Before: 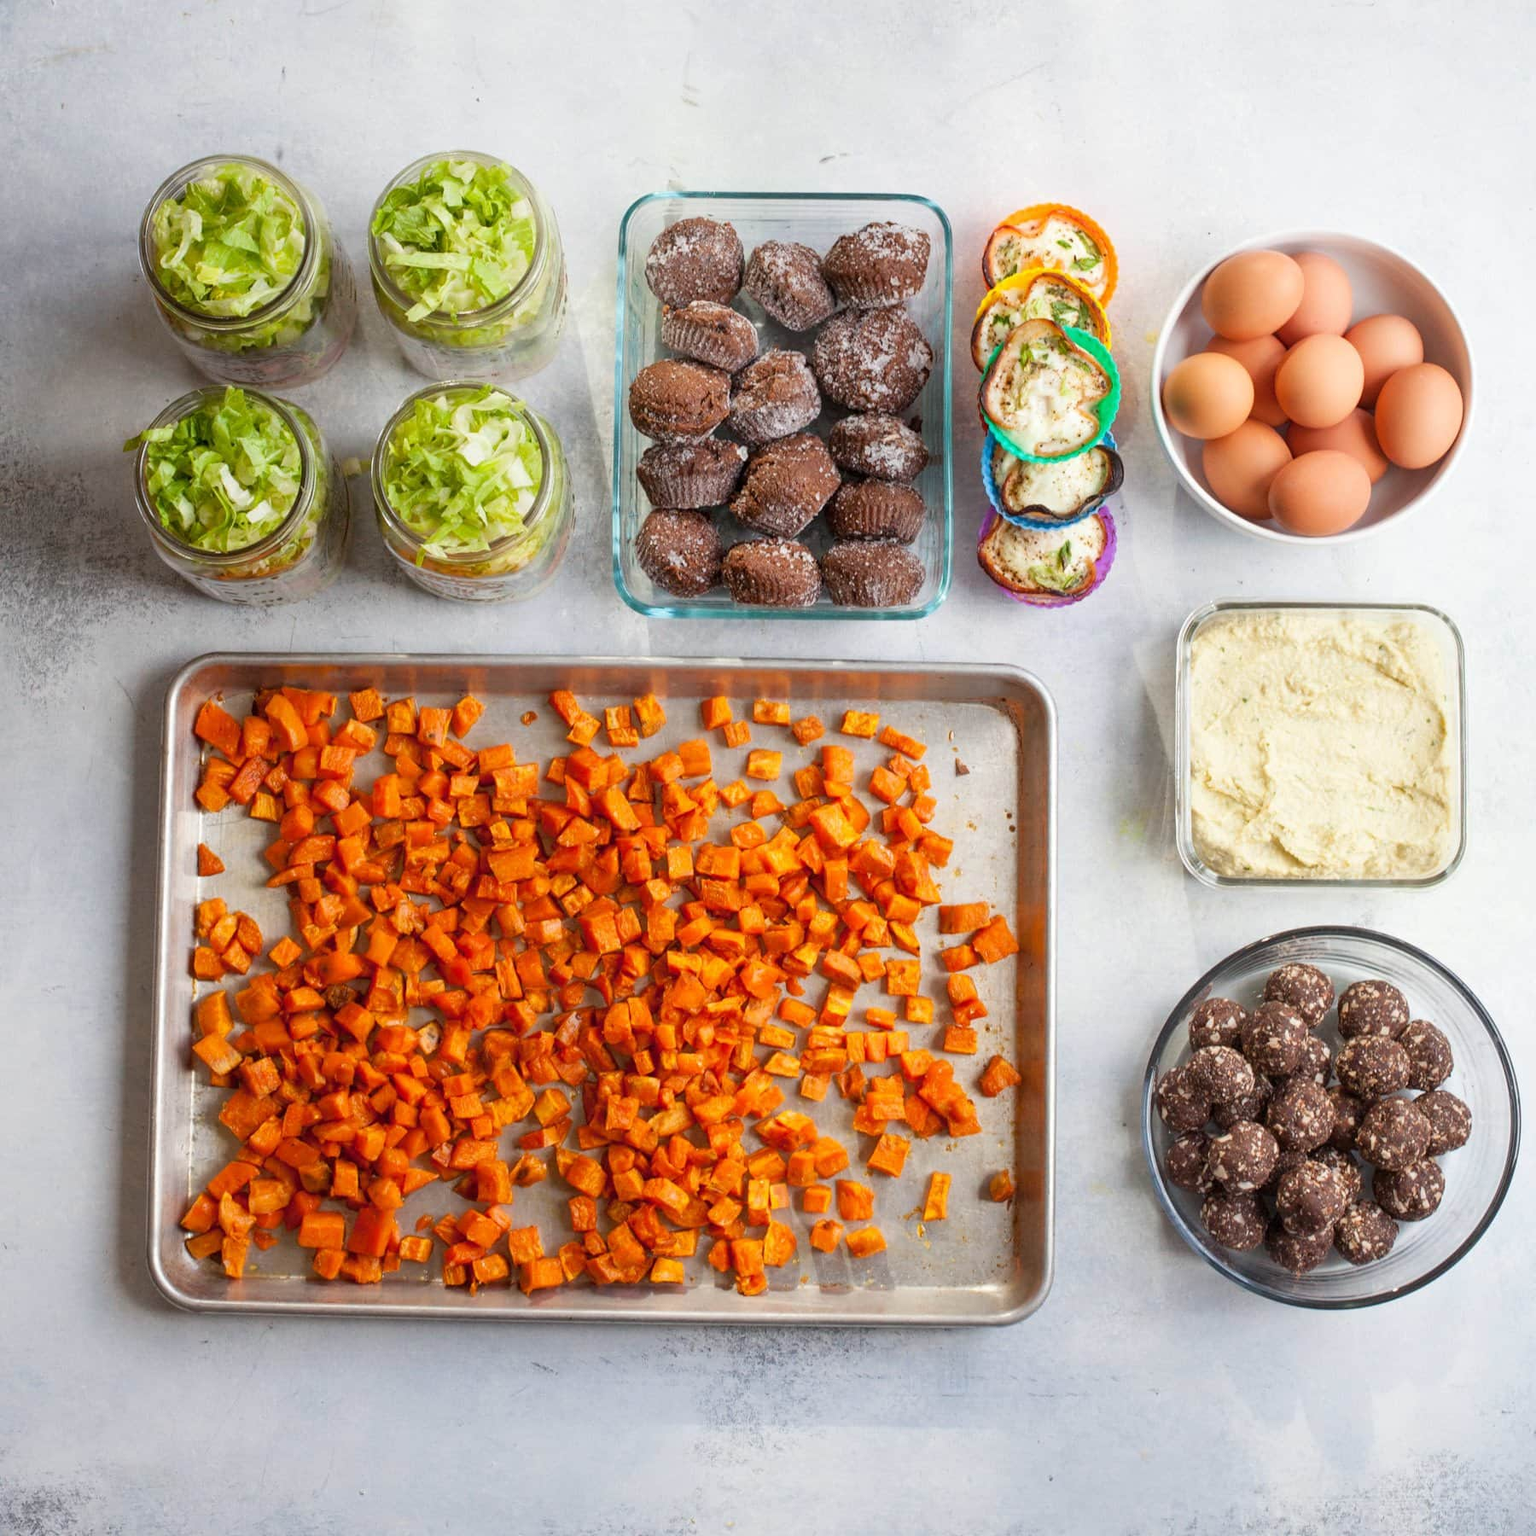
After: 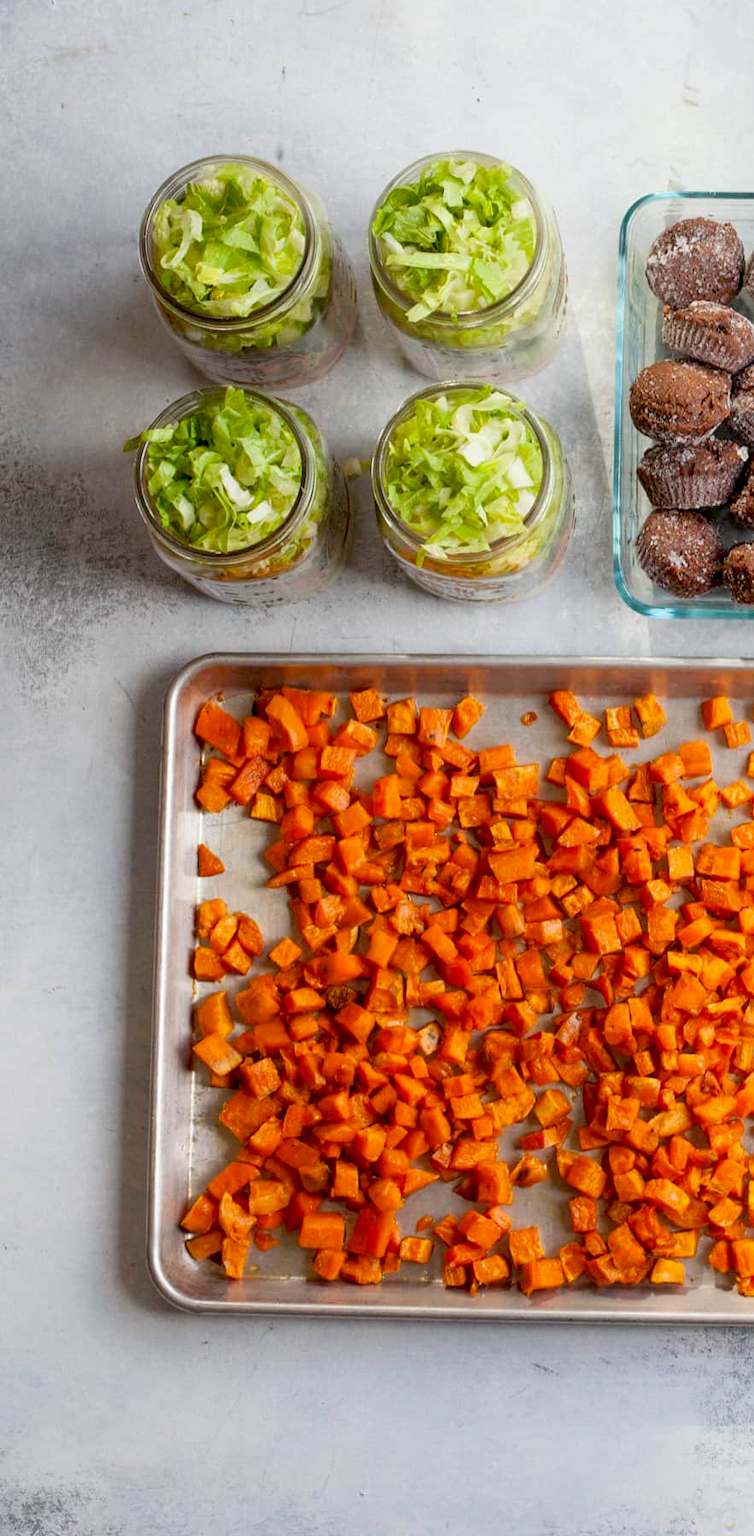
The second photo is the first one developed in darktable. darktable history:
crop and rotate: left 0%, top 0%, right 50.845%
exposure: black level correction 0.01, exposure 0.011 EV, compensate highlight preservation false
